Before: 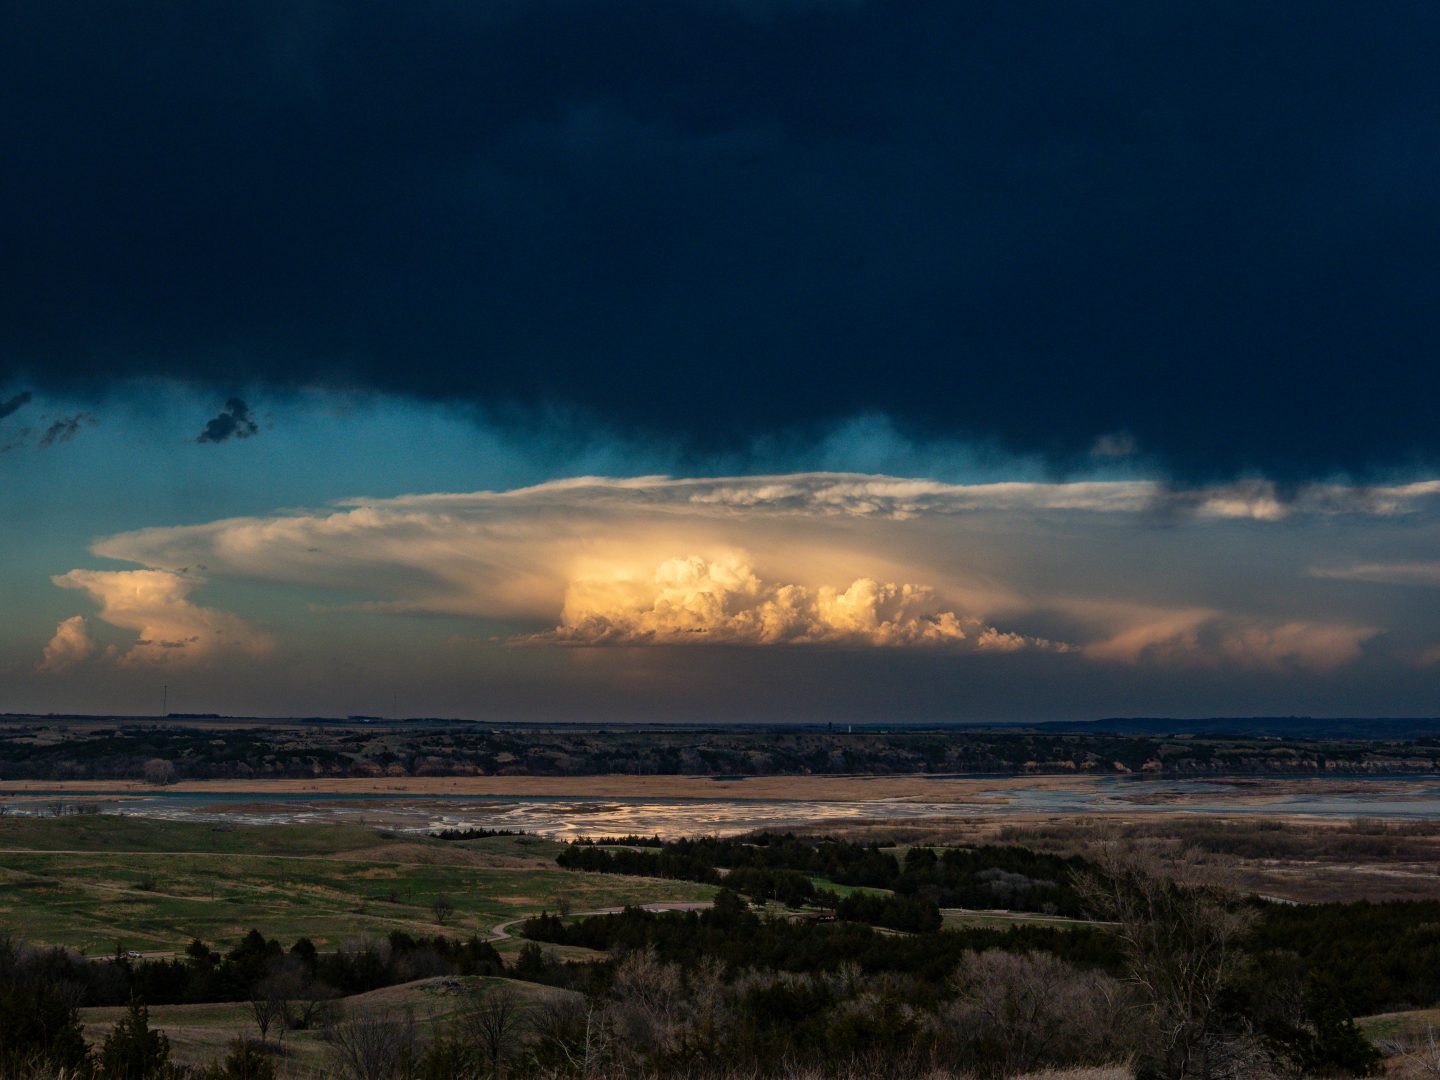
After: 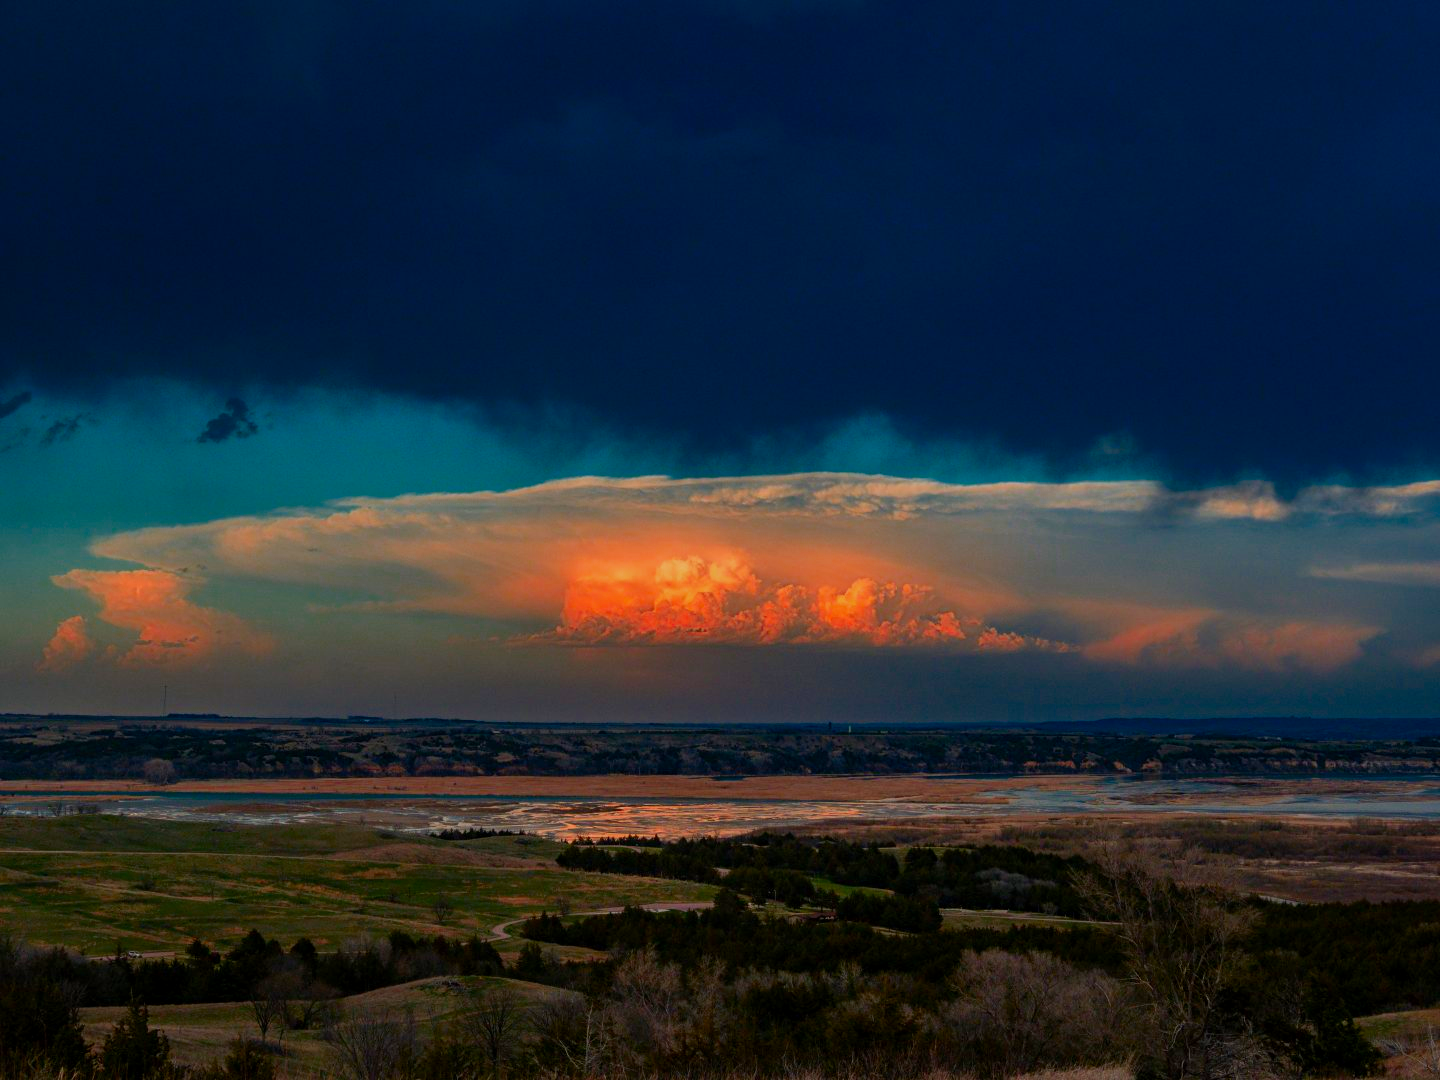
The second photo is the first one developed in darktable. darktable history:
color zones: curves: ch0 [(0.473, 0.374) (0.742, 0.784)]; ch1 [(0.354, 0.737) (0.742, 0.705)]; ch2 [(0.318, 0.421) (0.758, 0.532)], mix 32.41%
exposure: black level correction 0.001, compensate highlight preservation false
